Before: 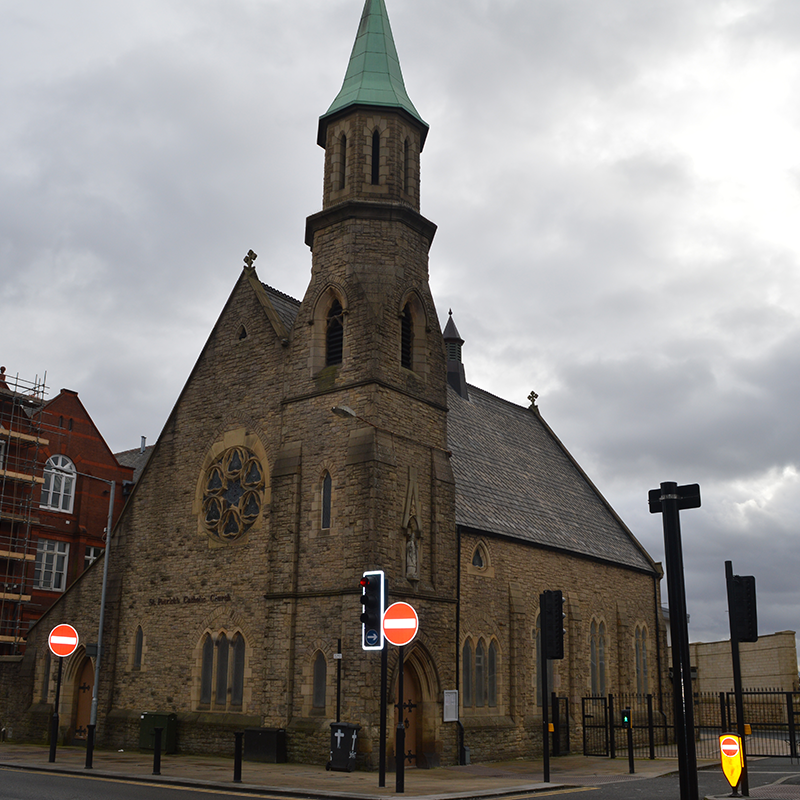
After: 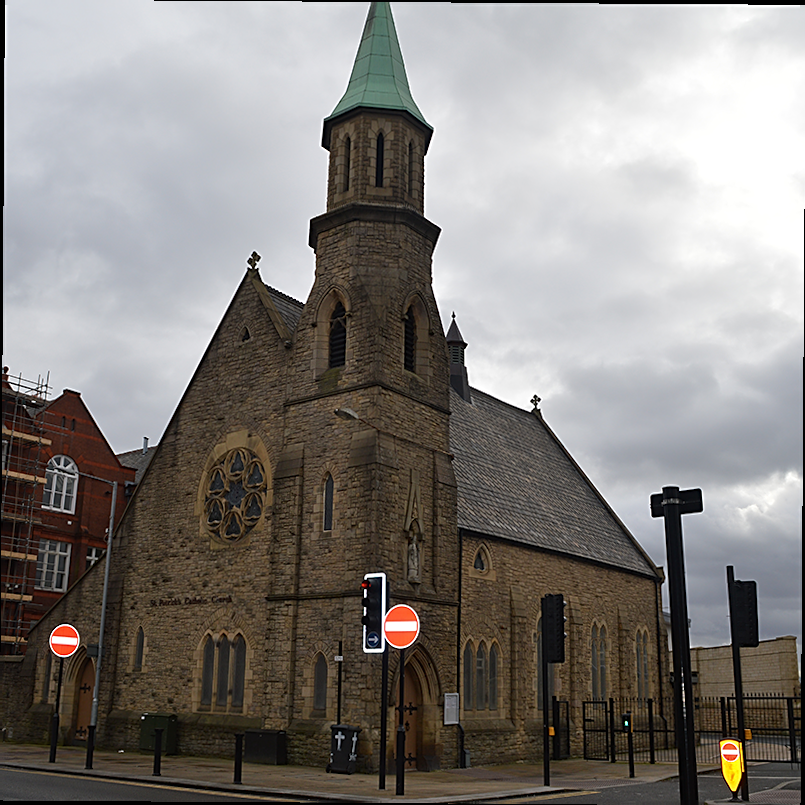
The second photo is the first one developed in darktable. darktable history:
sharpen: on, module defaults
tone equalizer: mask exposure compensation -0.504 EV
crop and rotate: angle -0.386°
